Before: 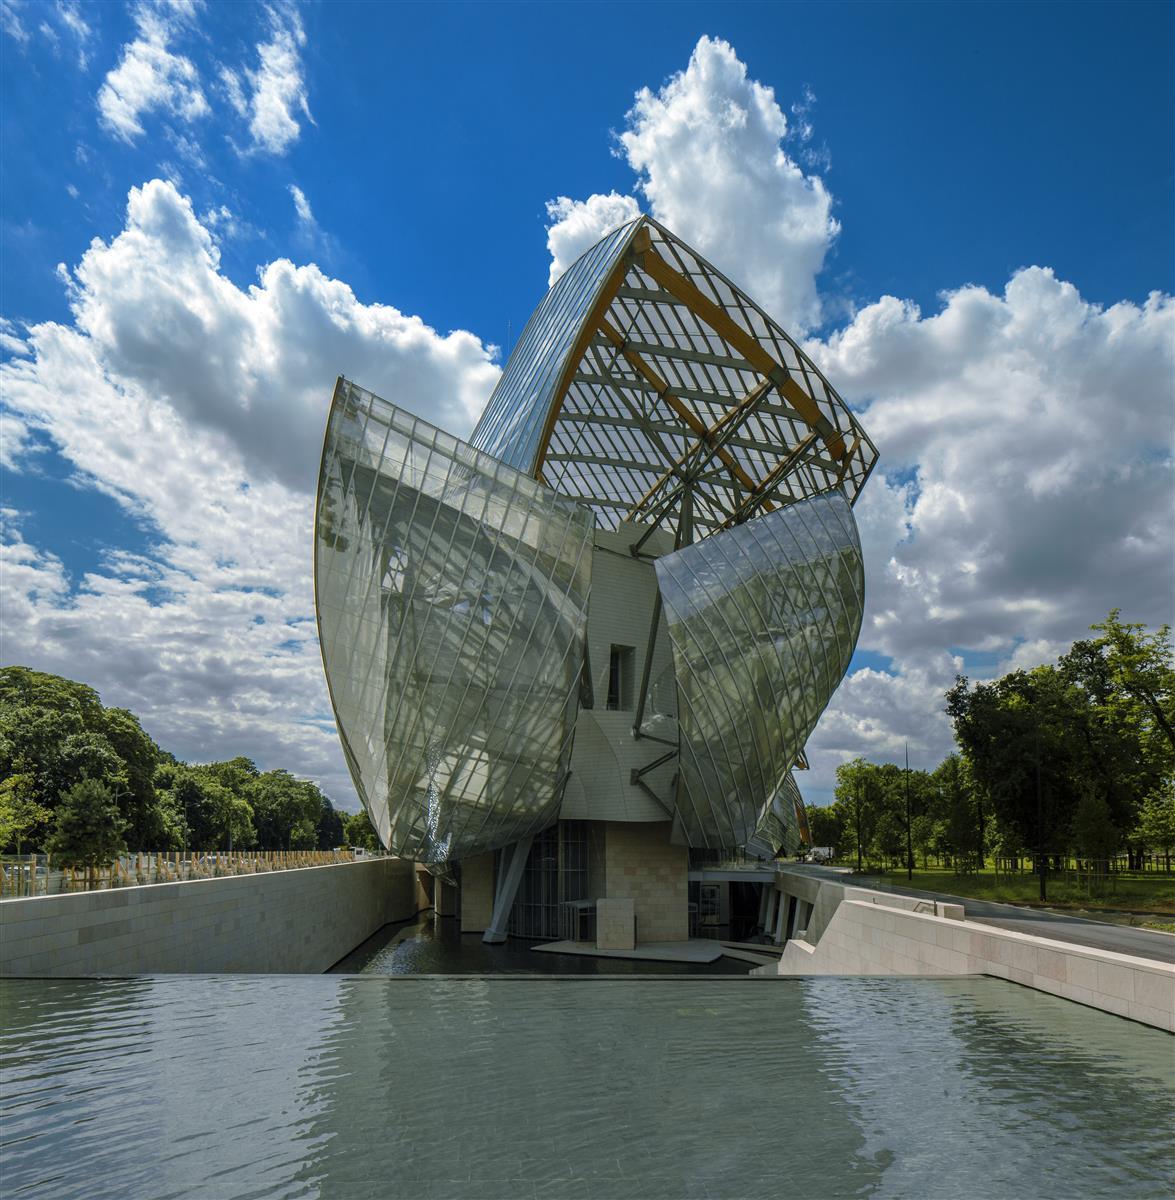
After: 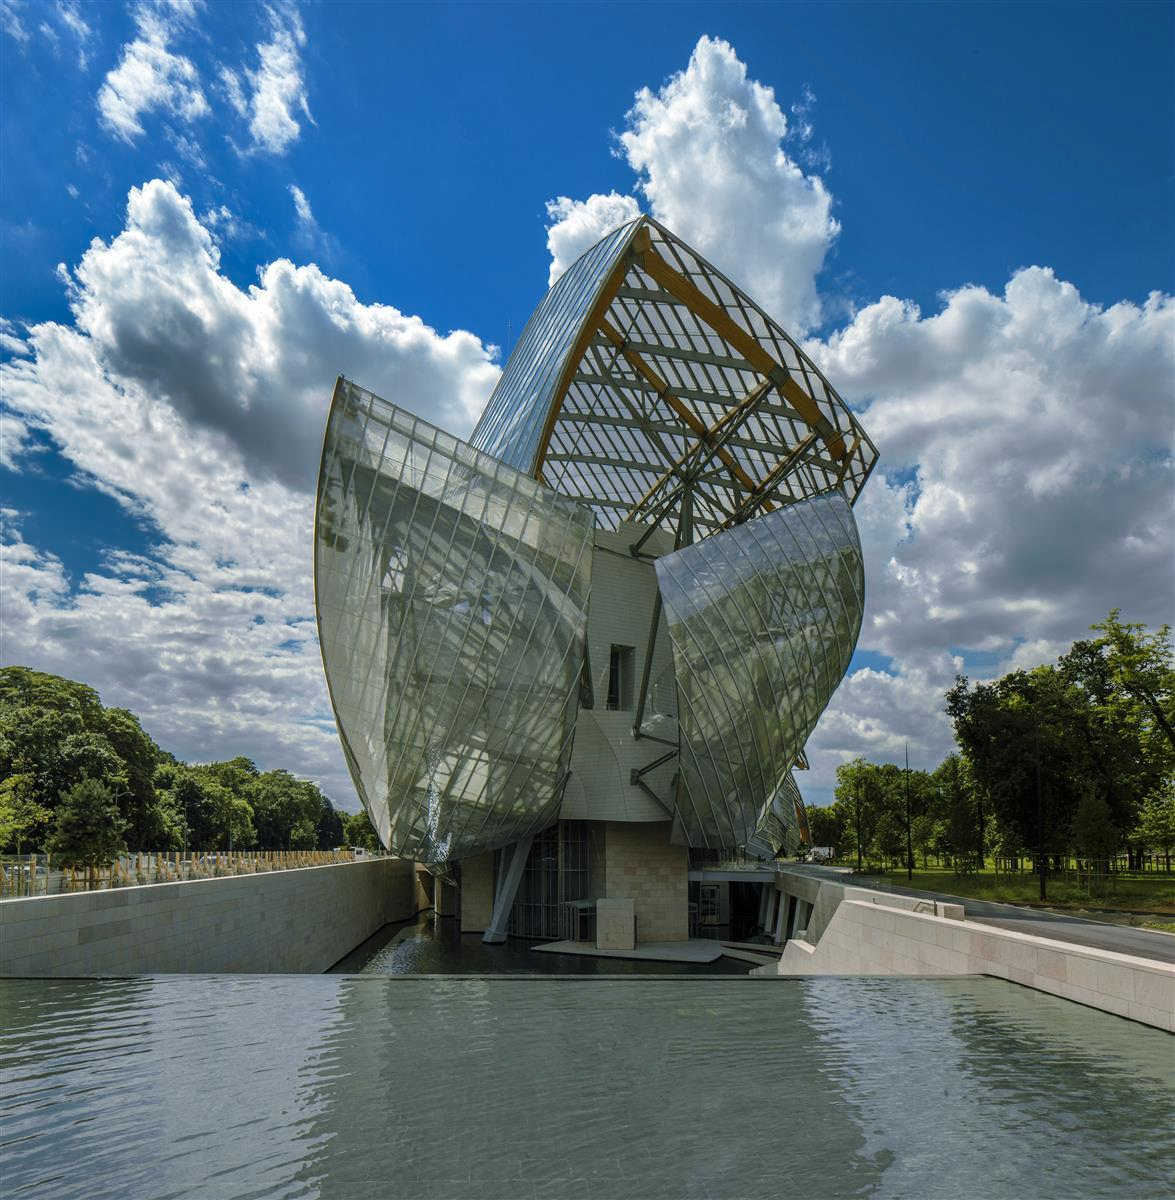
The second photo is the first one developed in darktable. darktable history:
shadows and highlights: shadows 24.3, highlights -80.1, soften with gaussian
